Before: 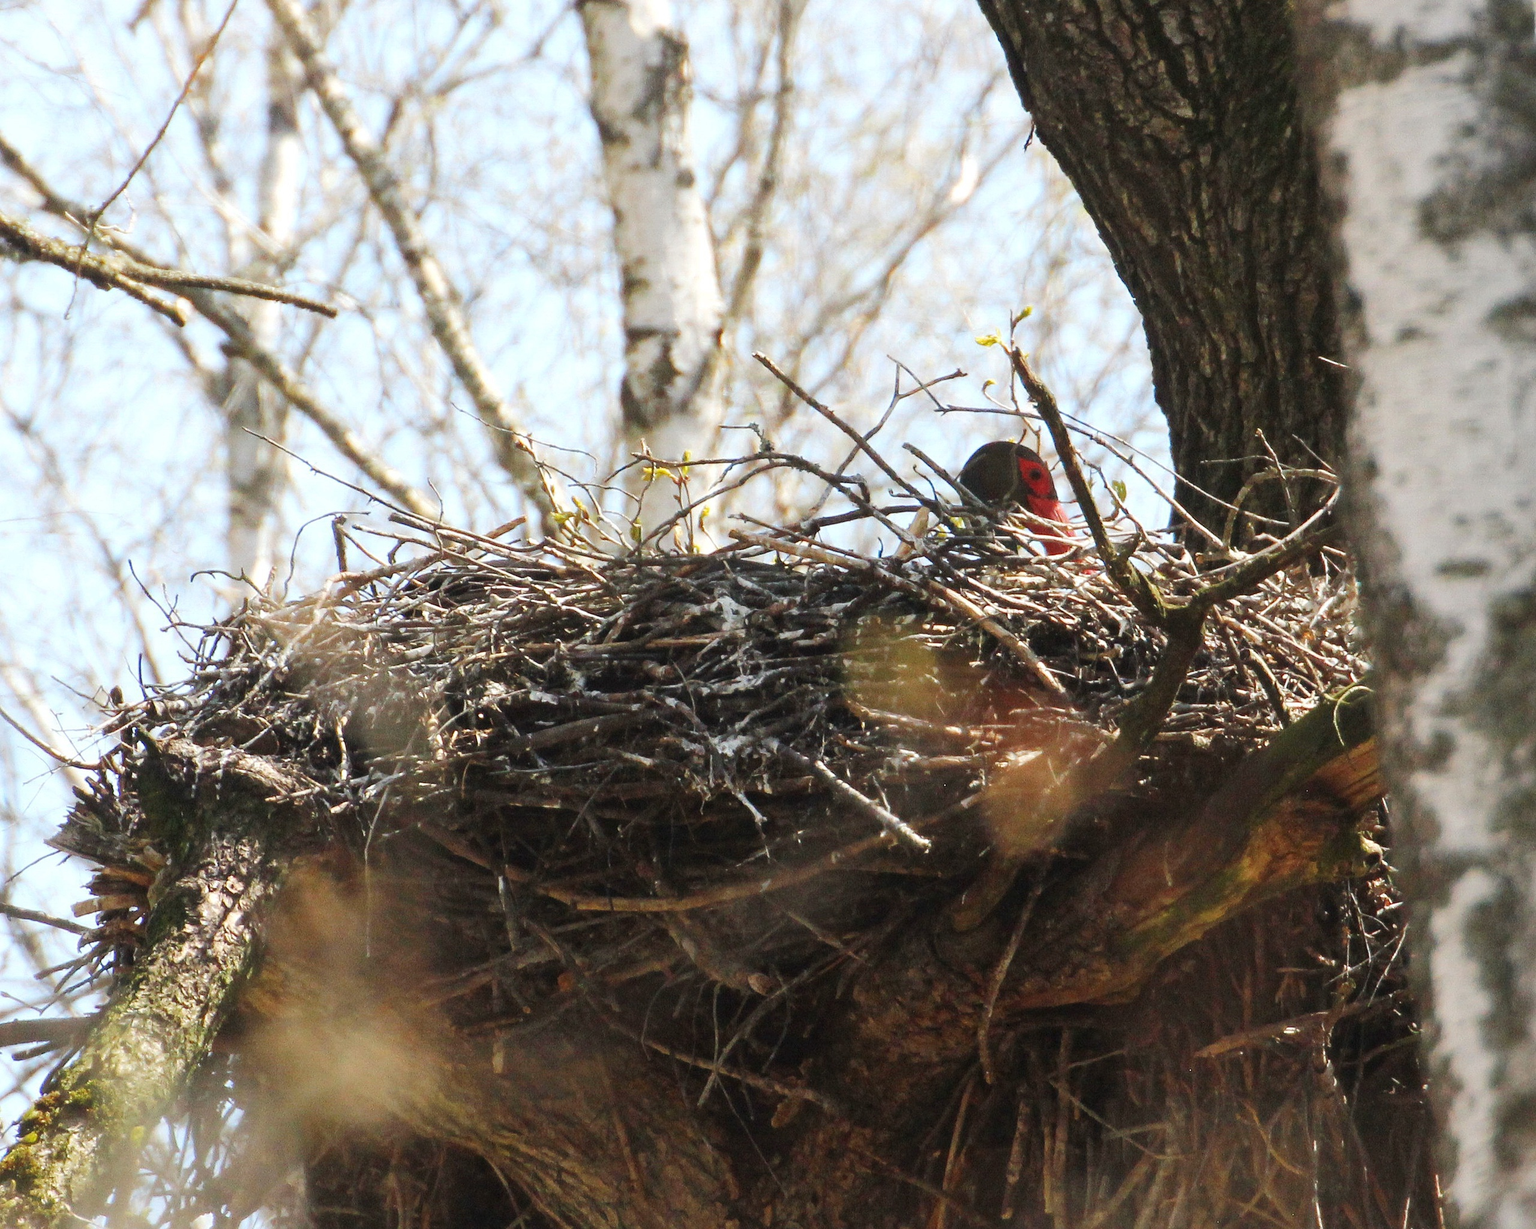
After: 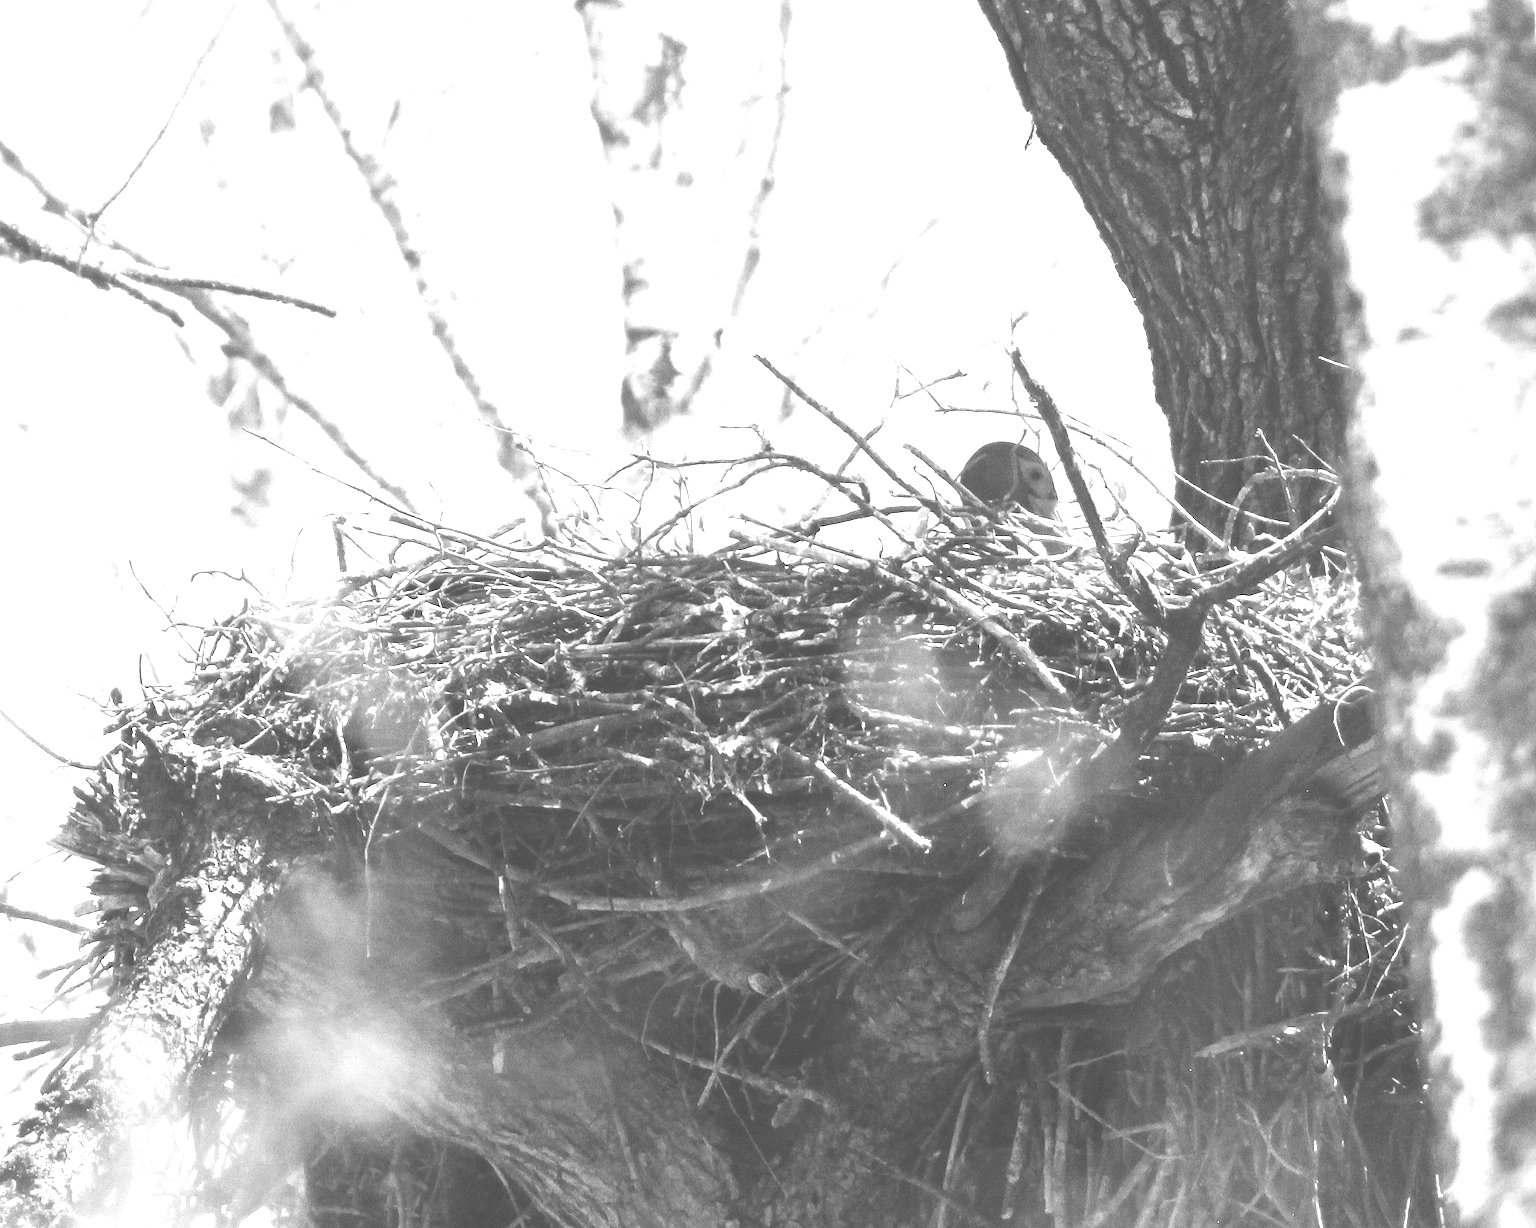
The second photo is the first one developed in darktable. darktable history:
monochrome: on, module defaults
colorize: hue 36°, source mix 100%
contrast brightness saturation: contrast 0.14
